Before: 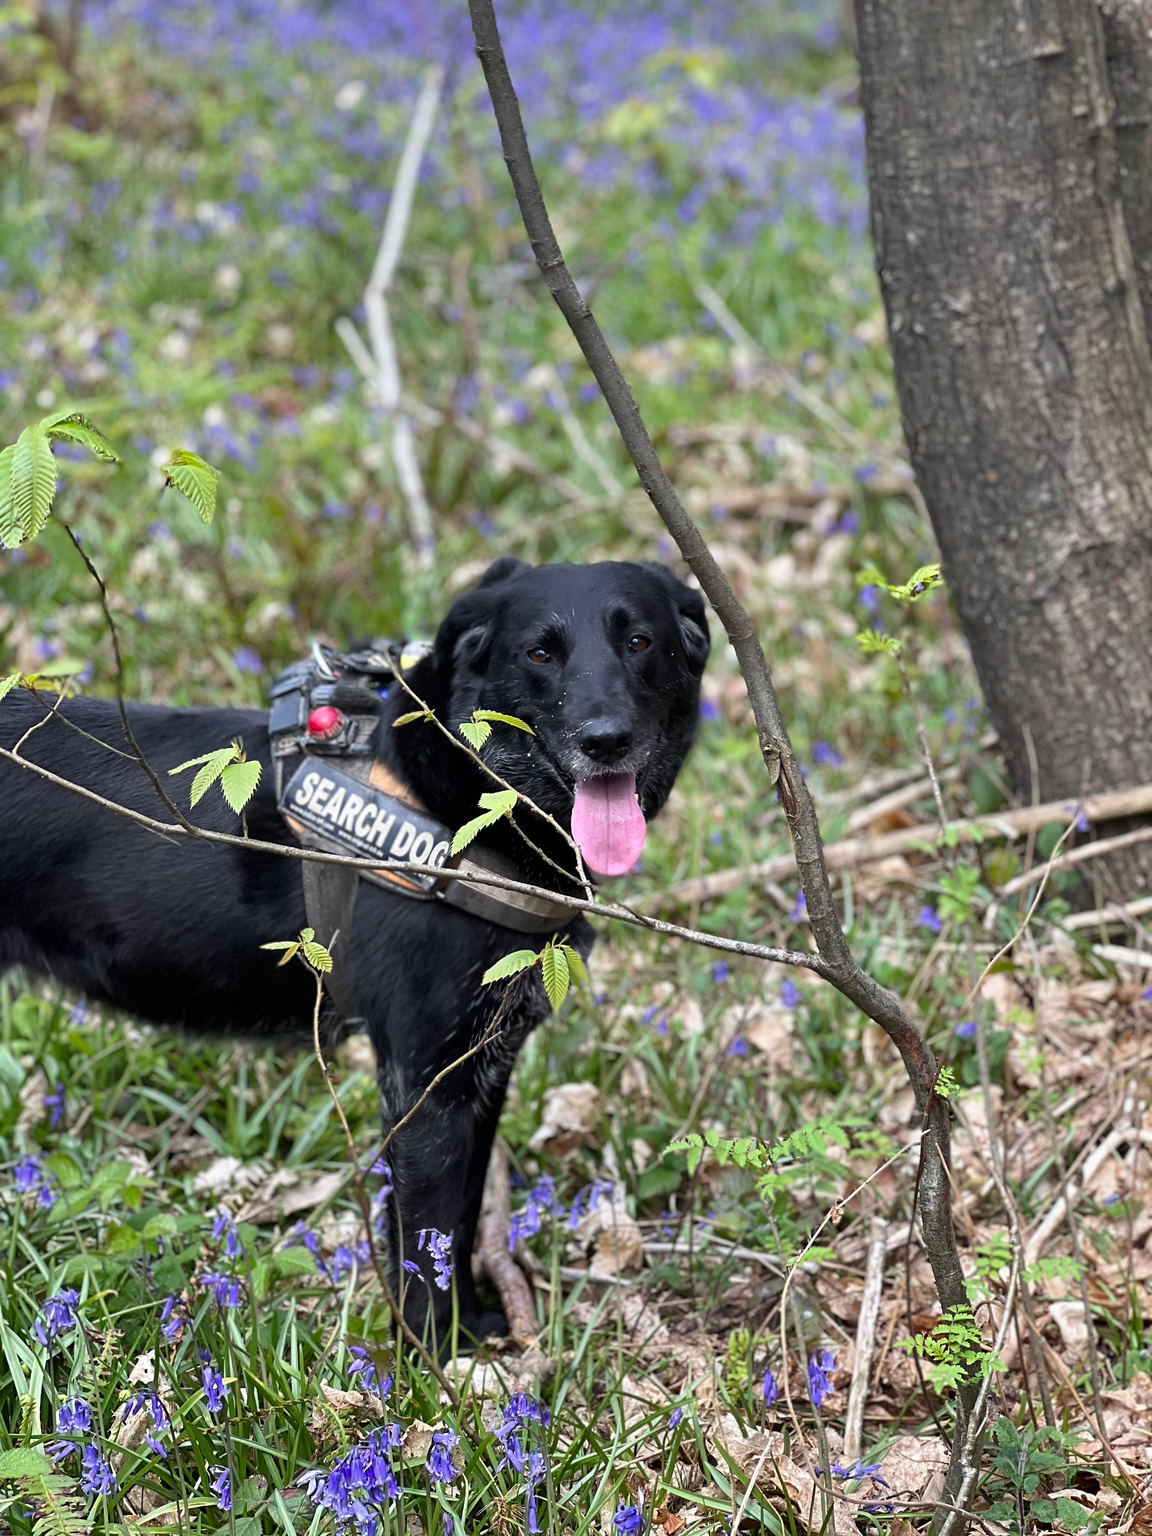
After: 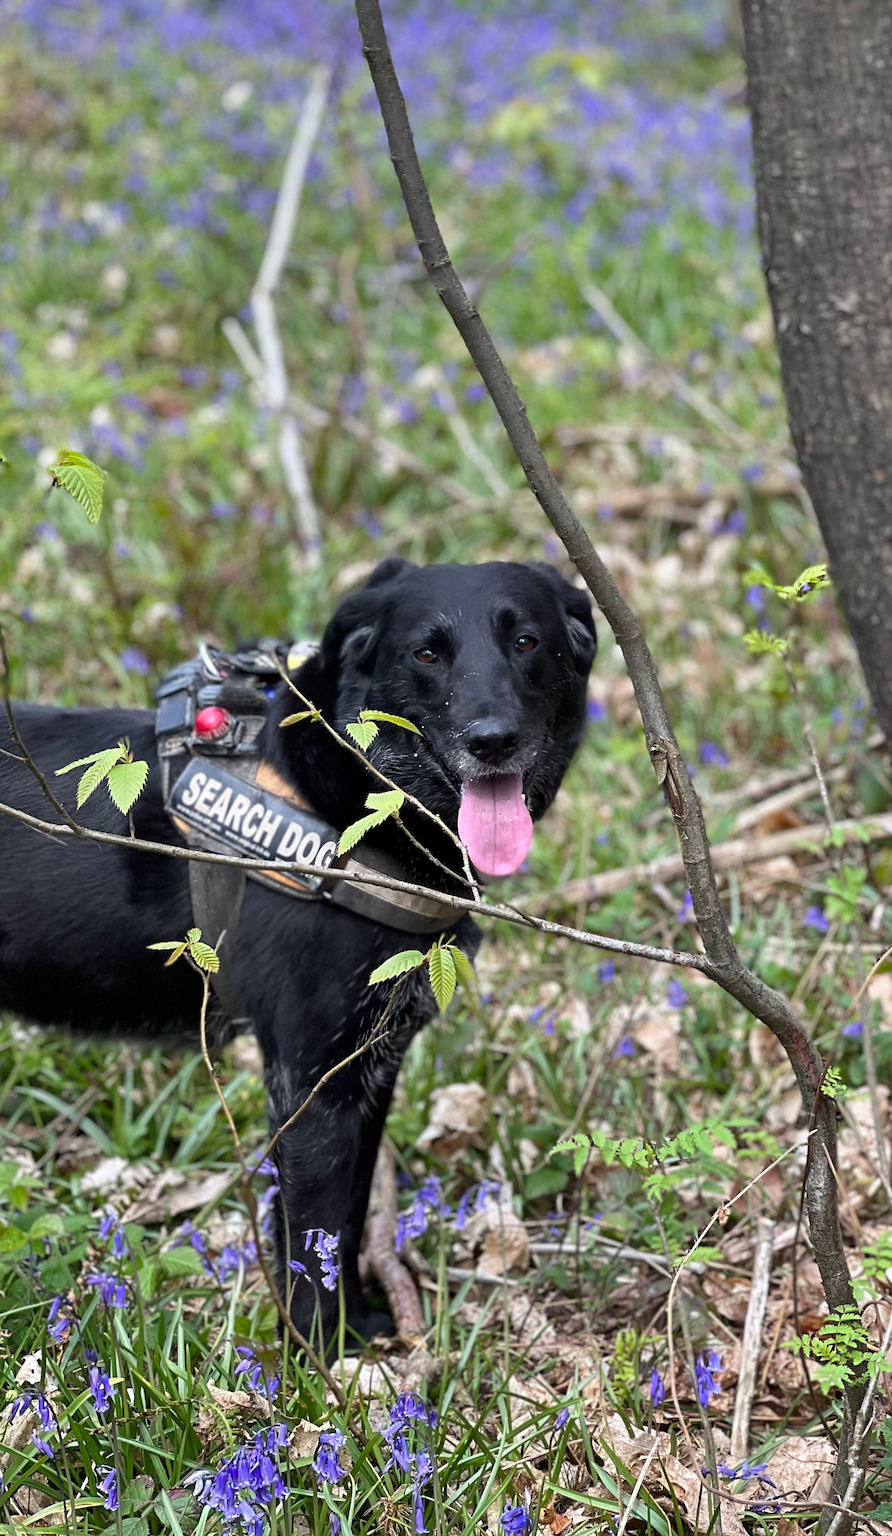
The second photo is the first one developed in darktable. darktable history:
crop: left 9.856%, right 12.695%
